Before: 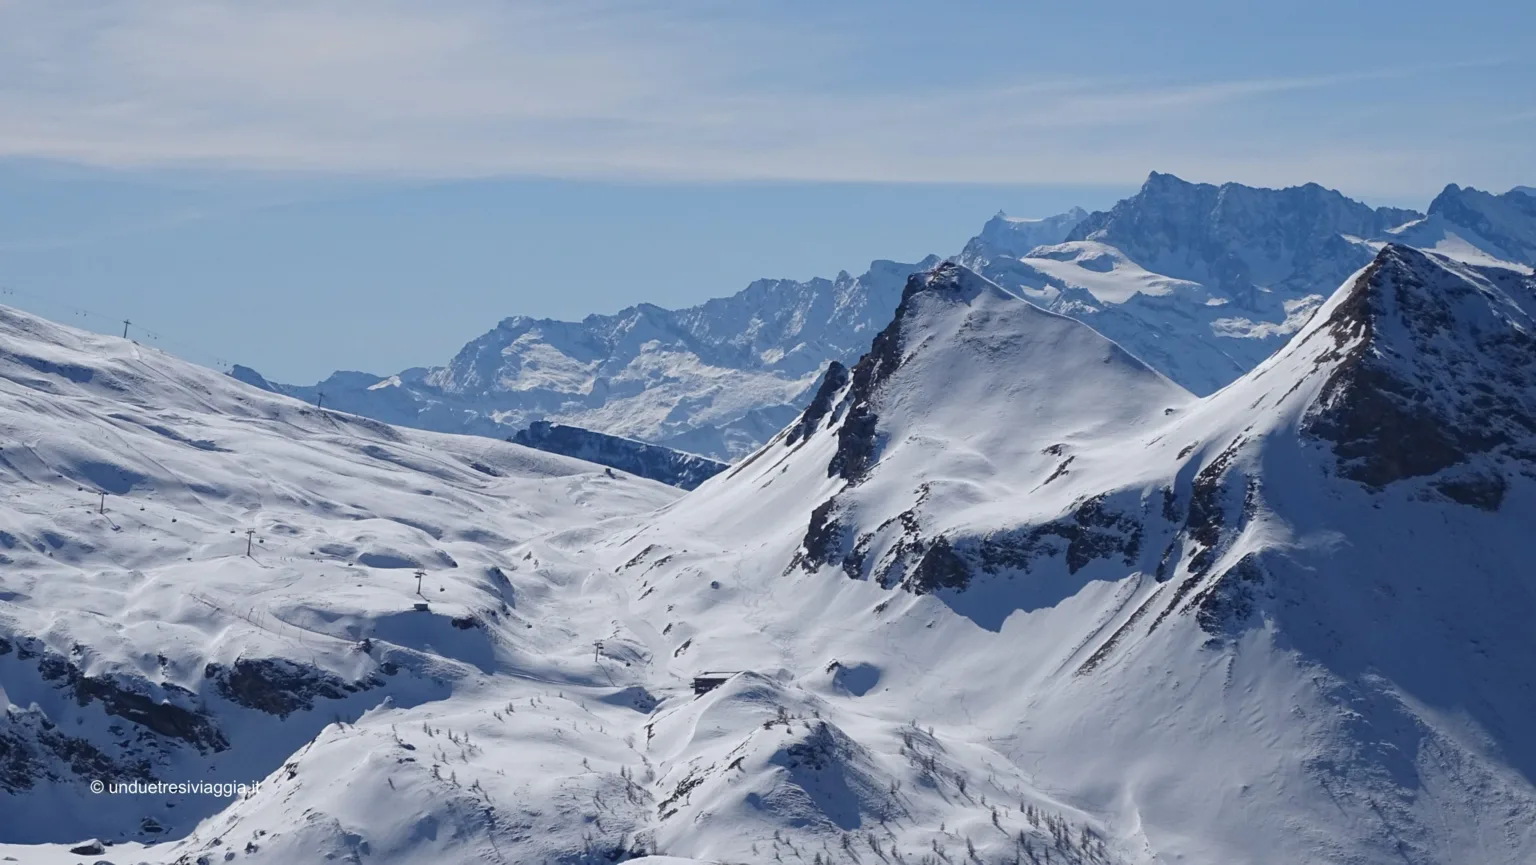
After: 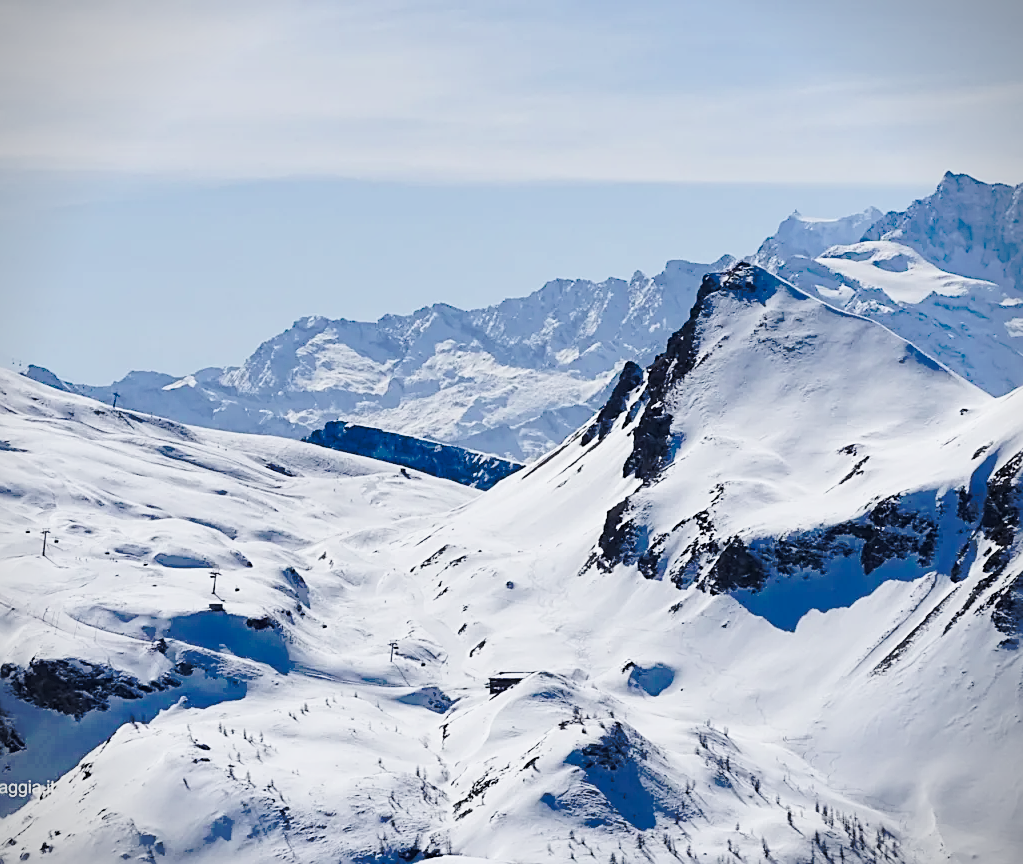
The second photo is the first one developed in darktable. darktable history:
crop and rotate: left 13.409%, right 19.924%
sharpen: on, module defaults
exposure: exposure 1.061 EV, compensate highlight preservation false
tone curve: curves: ch0 [(0, 0) (0.003, 0.003) (0.011, 0.011) (0.025, 0.024) (0.044, 0.044) (0.069, 0.068) (0.1, 0.098) (0.136, 0.133) (0.177, 0.174) (0.224, 0.22) (0.277, 0.272) (0.335, 0.329) (0.399, 0.392) (0.468, 0.46) (0.543, 0.607) (0.623, 0.676) (0.709, 0.75) (0.801, 0.828) (0.898, 0.912) (1, 1)], preserve colors none
shadows and highlights: radius 264.75, soften with gaussian
filmic rgb: black relative exposure -5 EV, hardness 2.88, contrast 1.3, highlights saturation mix -30%
vignetting: fall-off start 91.19%
